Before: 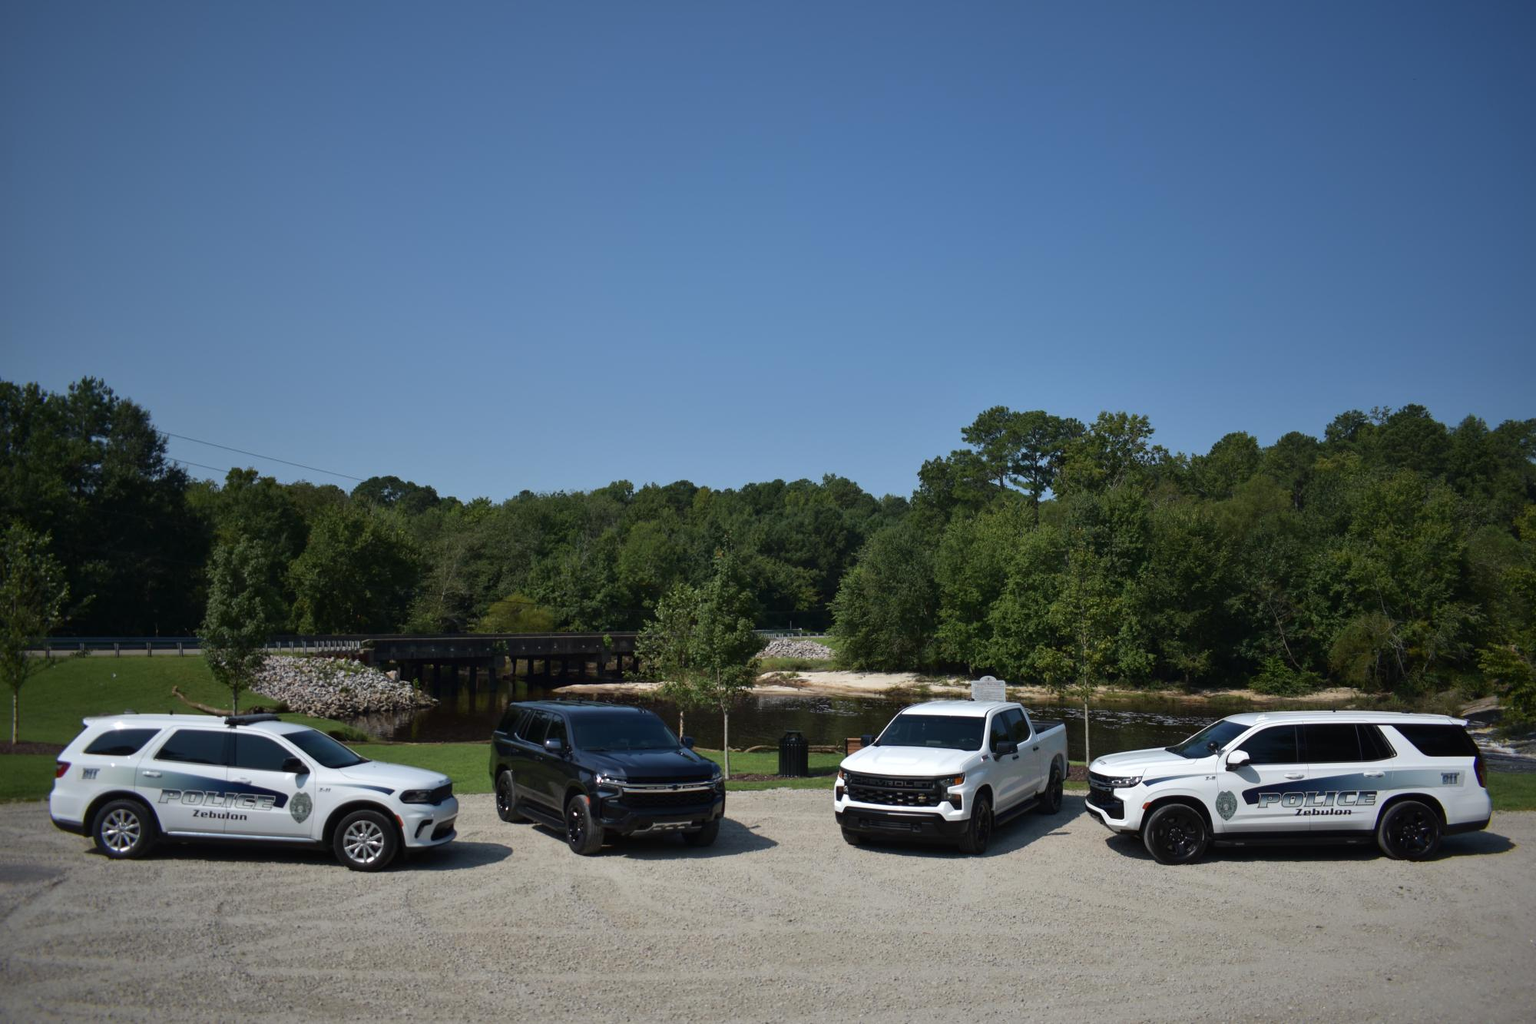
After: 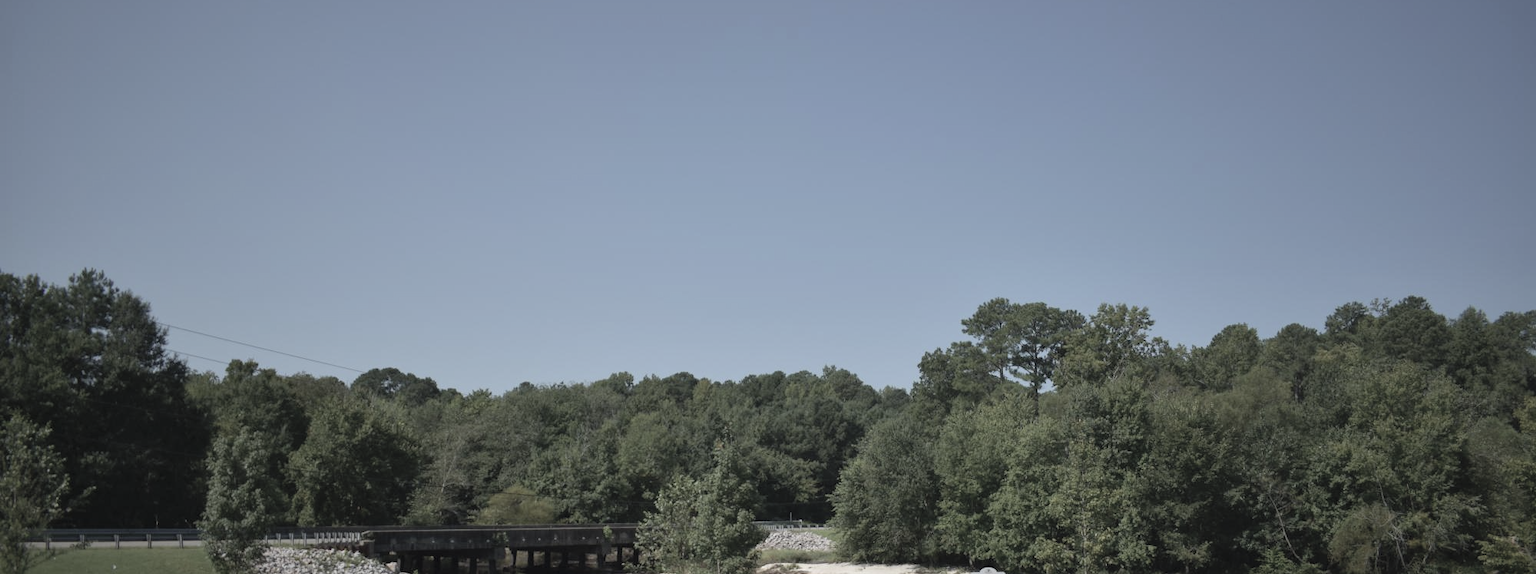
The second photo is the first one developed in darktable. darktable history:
crop and rotate: top 10.605%, bottom 33.274%
contrast brightness saturation: brightness 0.18, saturation -0.5
